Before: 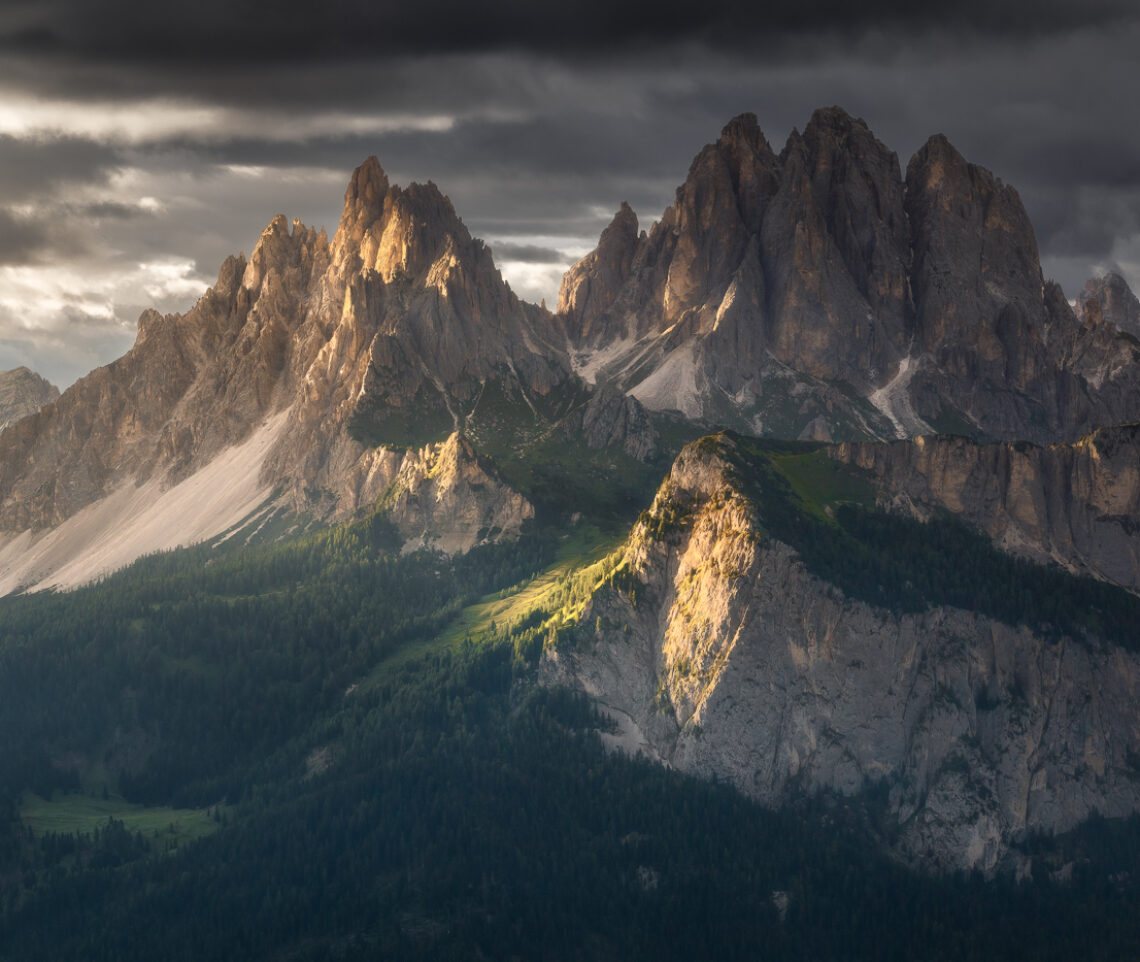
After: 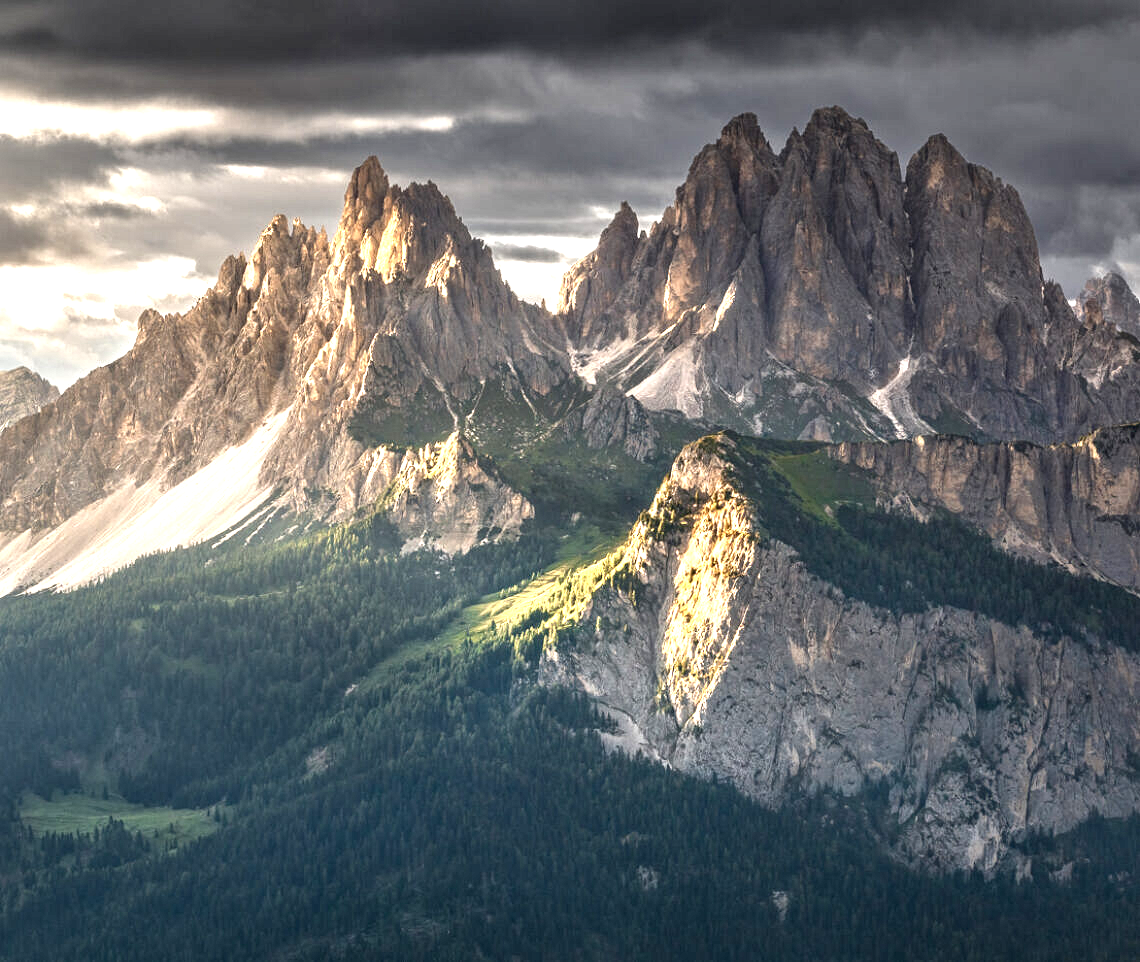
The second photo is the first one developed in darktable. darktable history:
exposure: exposure 1.2 EV, compensate highlight preservation false
contrast equalizer: octaves 7, y [[0.5, 0.542, 0.583, 0.625, 0.667, 0.708], [0.5 ×6], [0.5 ×6], [0 ×6], [0 ×6]]
